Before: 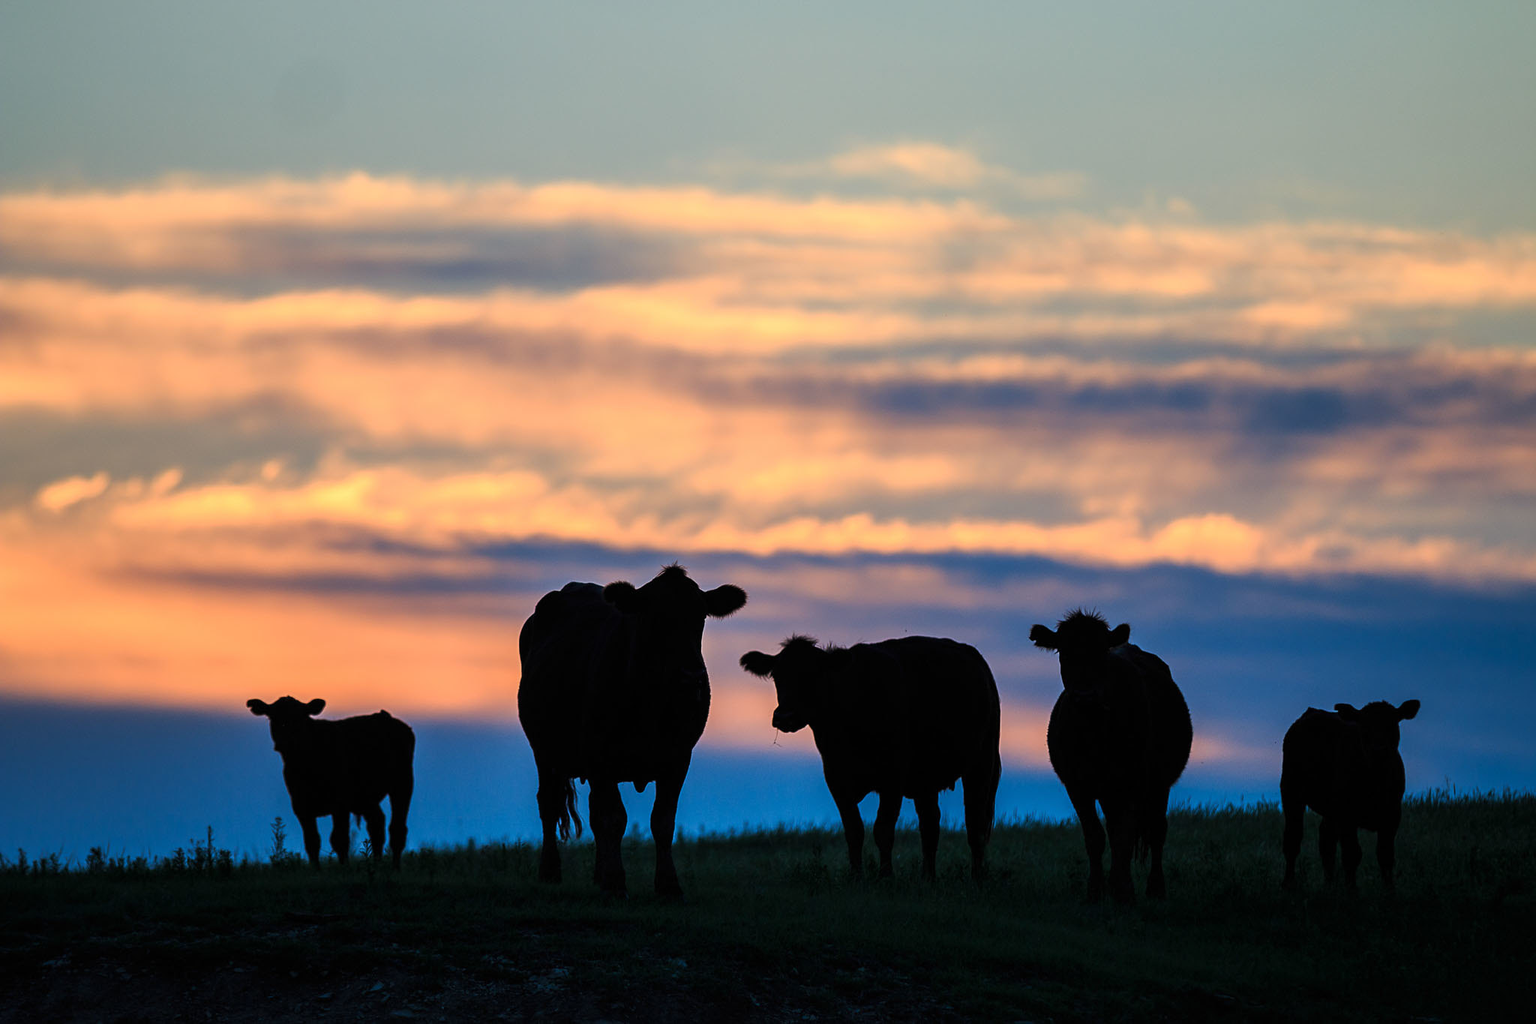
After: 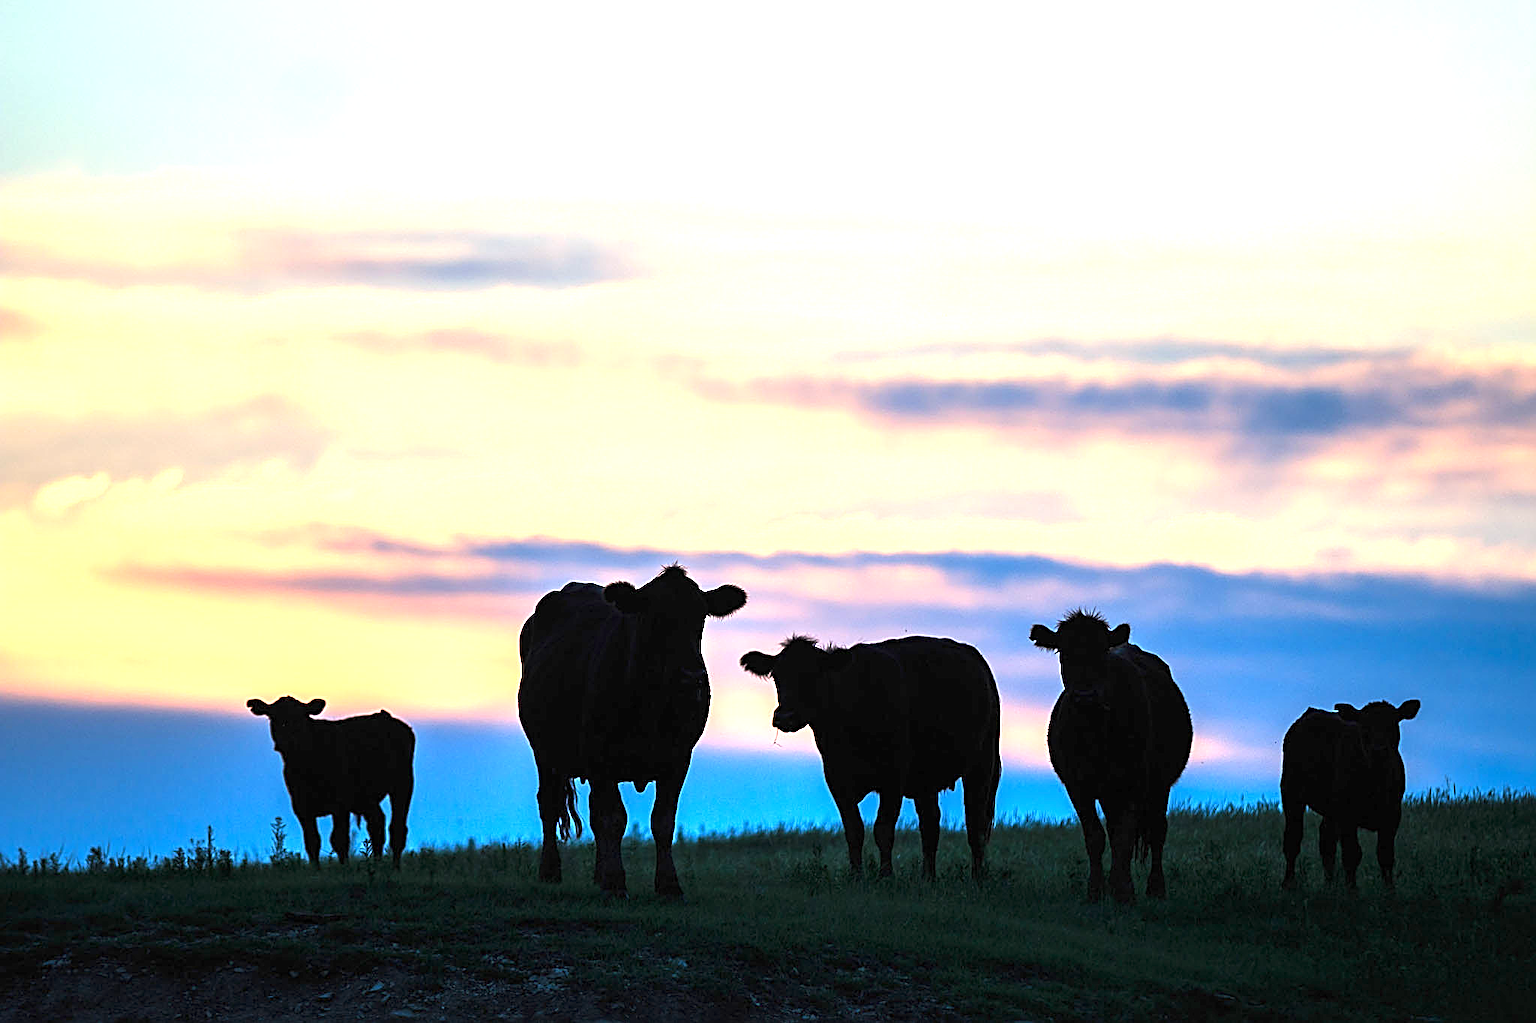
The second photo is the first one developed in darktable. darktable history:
sharpen: radius 2.535, amount 0.624
exposure: black level correction 0, exposure 1.743 EV, compensate exposure bias true, compensate highlight preservation false
